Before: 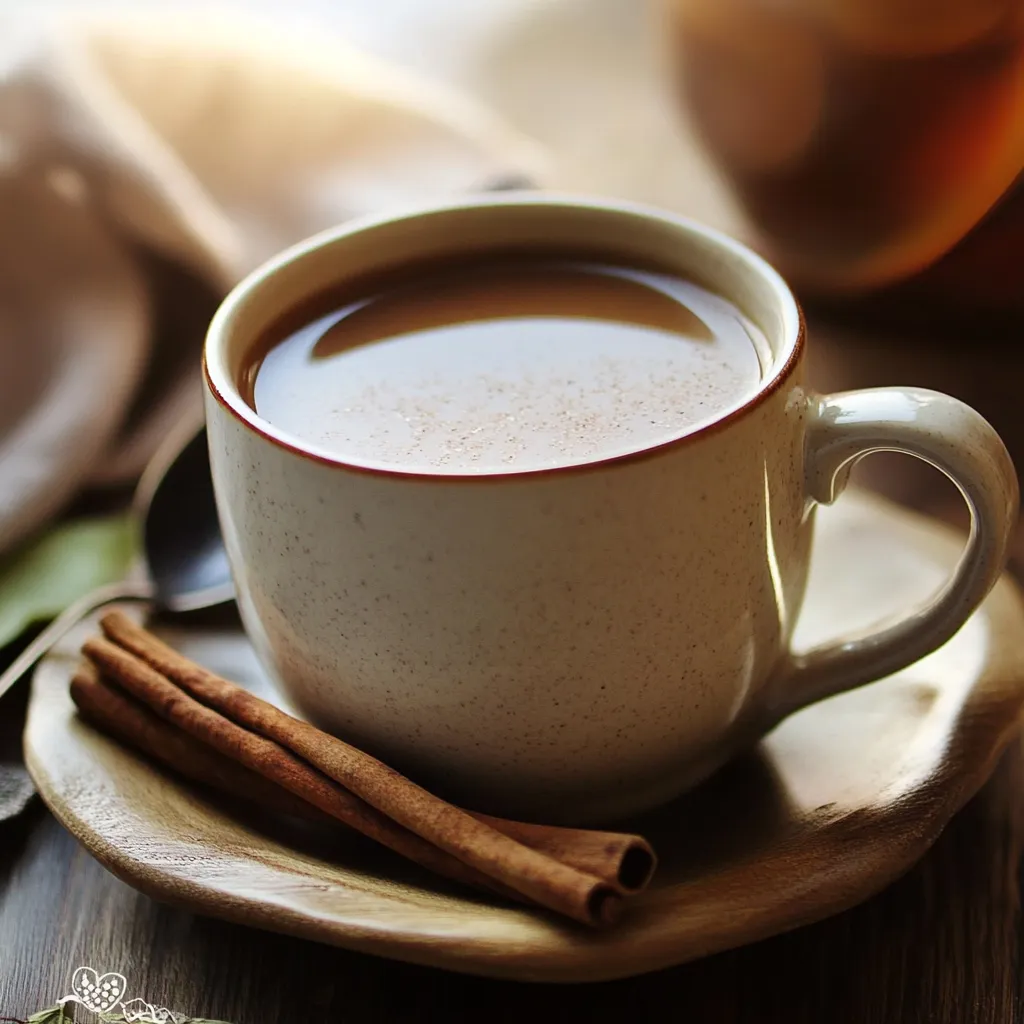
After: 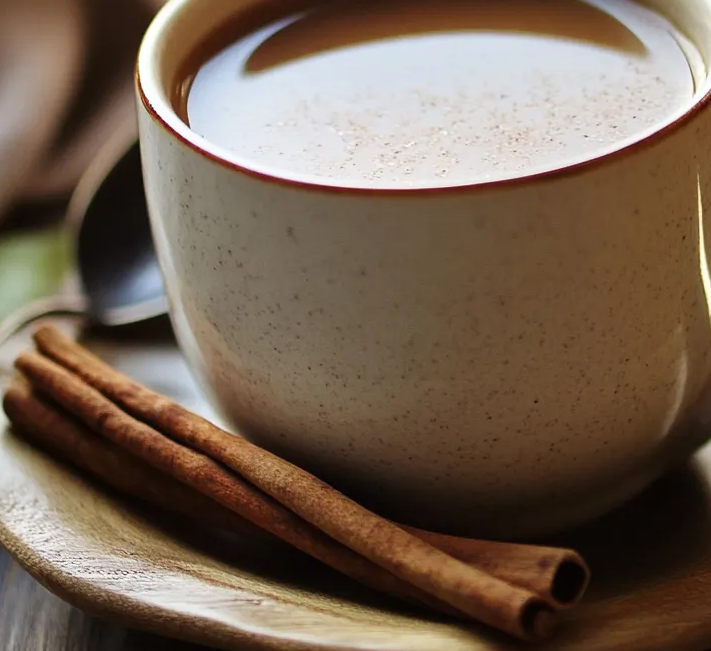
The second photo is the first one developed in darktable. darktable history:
crop: left 6.549%, top 27.964%, right 23.999%, bottom 8.416%
shadows and highlights: shadows 1.8, highlights 38.39
